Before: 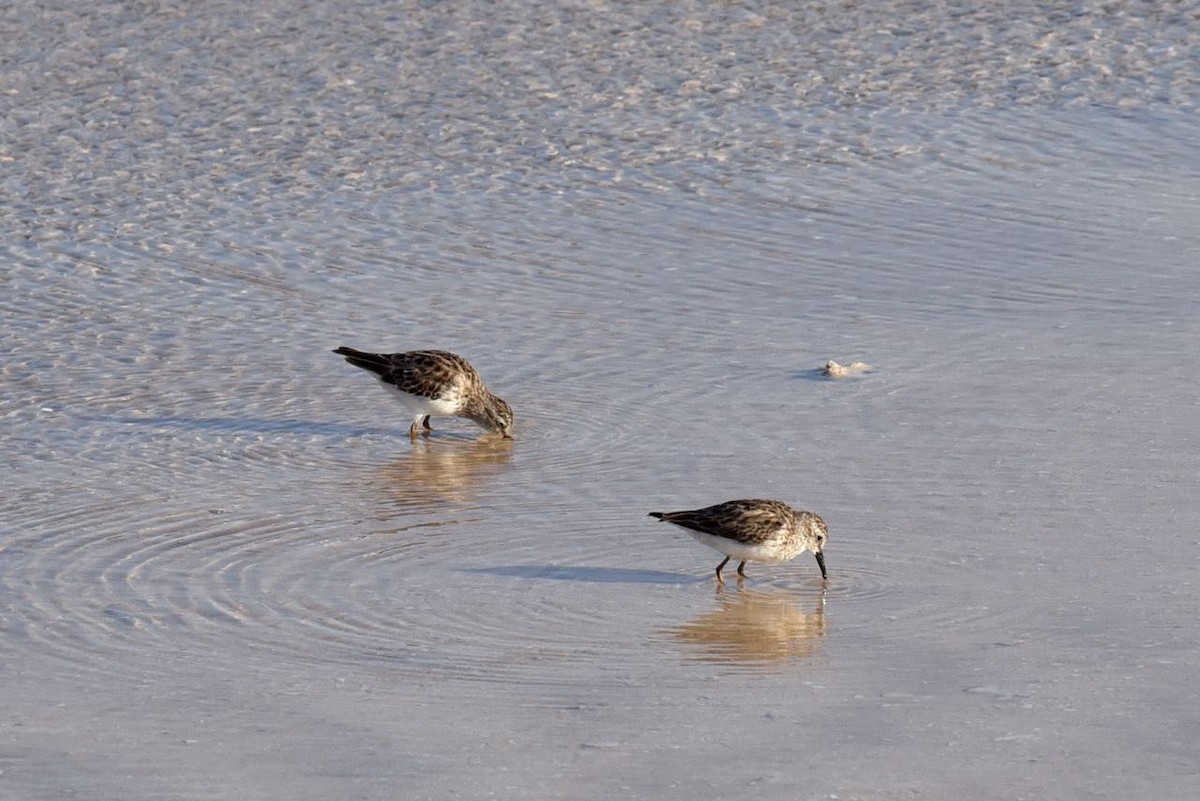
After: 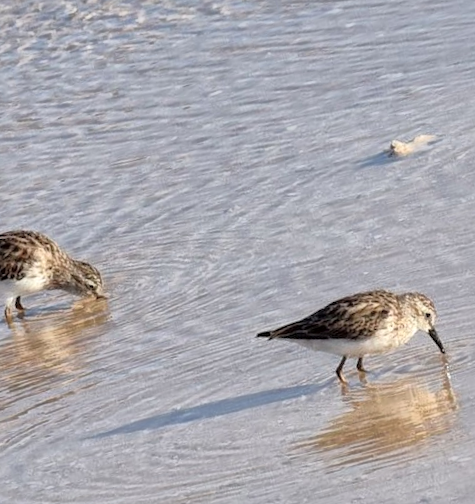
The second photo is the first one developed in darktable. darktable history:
global tonemap: drago (1, 100), detail 1
rotate and perspective: rotation -14.8°, crop left 0.1, crop right 0.903, crop top 0.25, crop bottom 0.748
crop: left 33.452%, top 6.025%, right 23.155%
